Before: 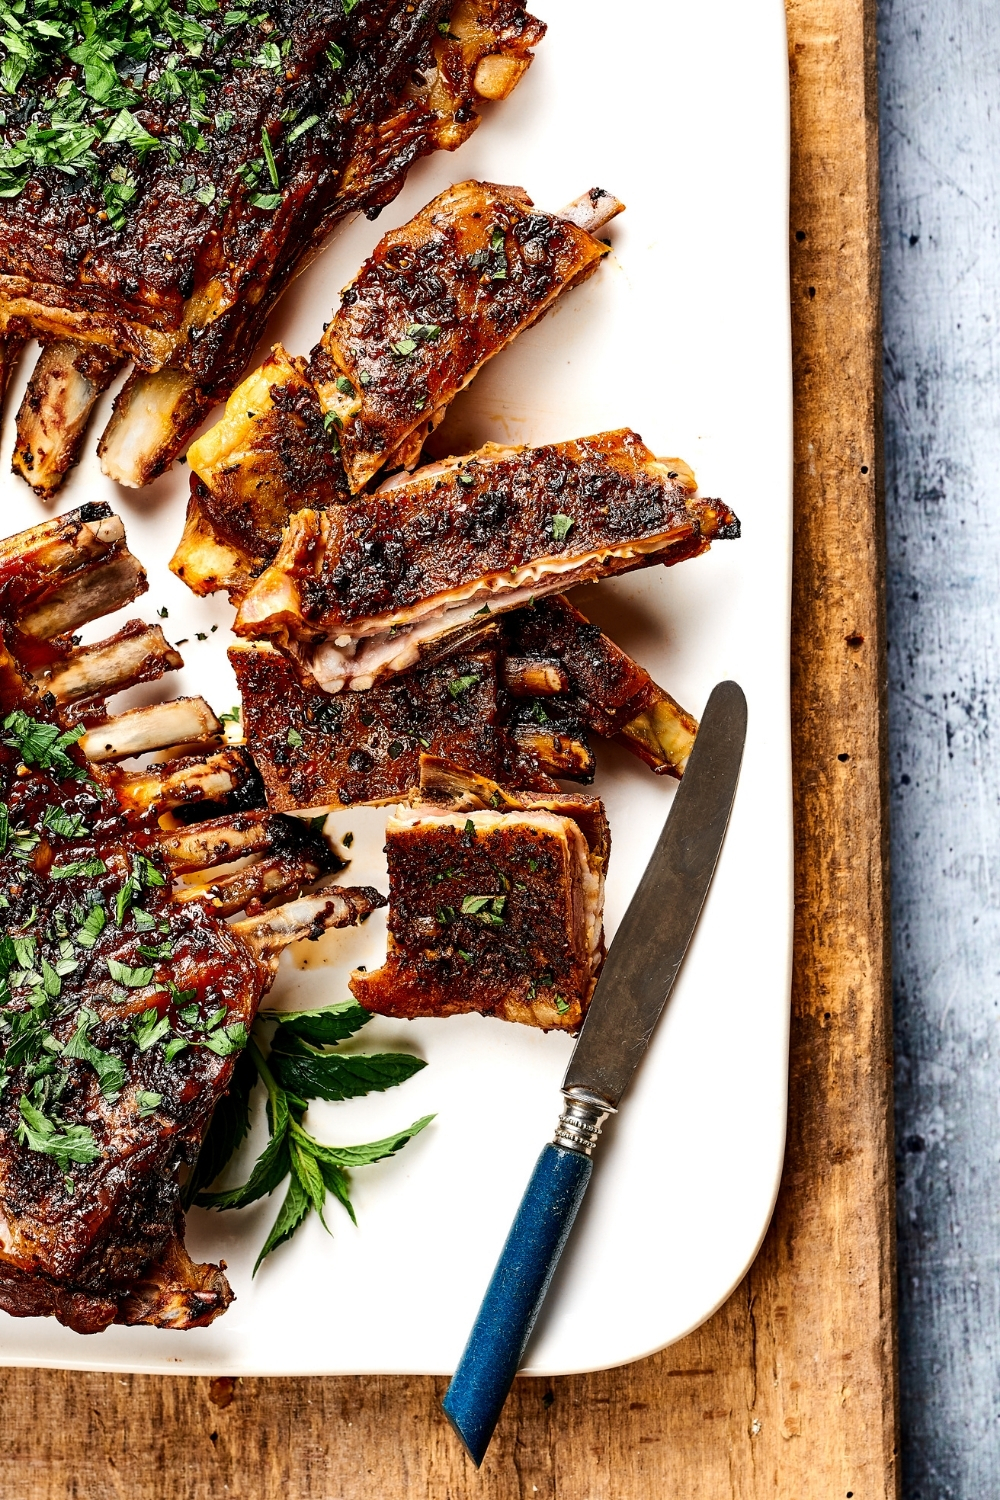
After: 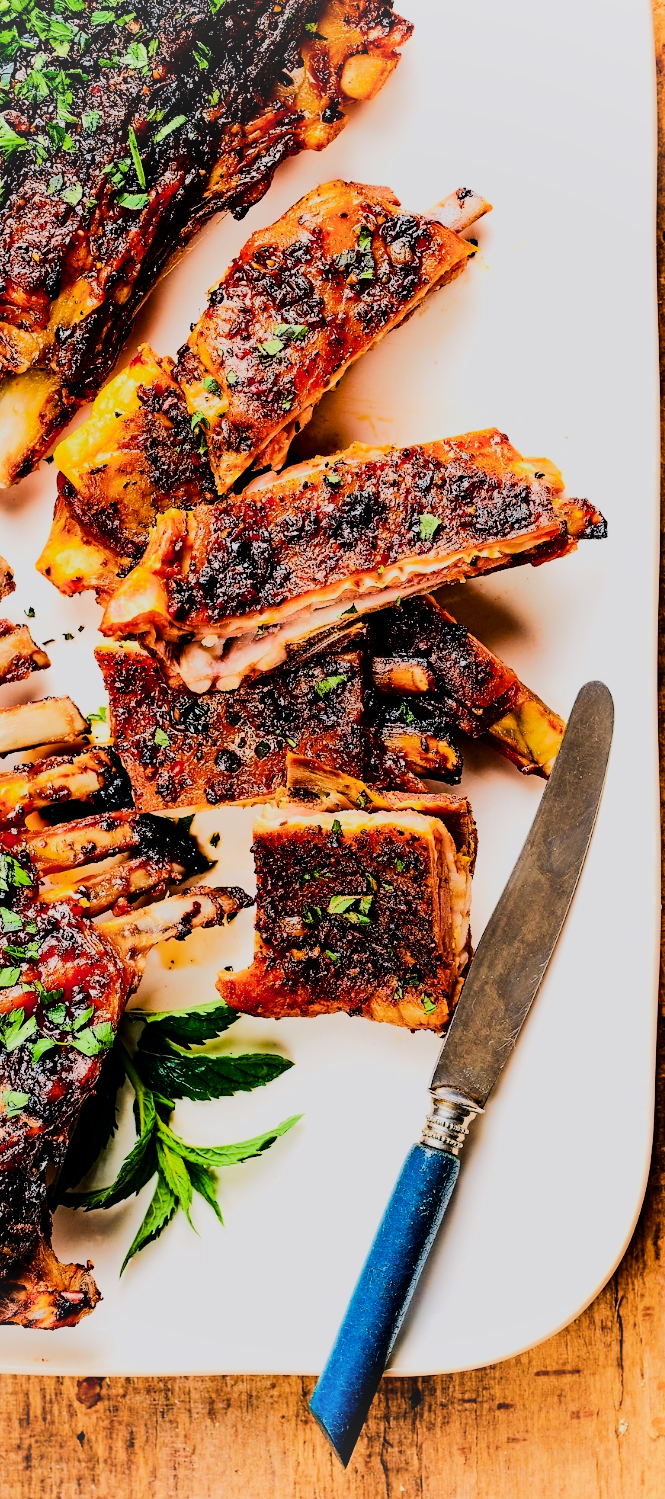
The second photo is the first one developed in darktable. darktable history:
color balance rgb: power › chroma 1.013%, power › hue 254.69°, perceptual saturation grading › global saturation 25.83%, perceptual brilliance grading › global brilliance 3.021%, global vibrance 20%
vignetting: brightness 0.058, saturation -0.001
velvia: on, module defaults
tone equalizer: -7 EV 0.147 EV, -6 EV 0.571 EV, -5 EV 1.16 EV, -4 EV 1.34 EV, -3 EV 1.14 EV, -2 EV 0.6 EV, -1 EV 0.167 EV, edges refinement/feathering 500, mask exposure compensation -1.57 EV, preserve details no
crop and rotate: left 13.371%, right 20.048%
filmic rgb: black relative exposure -7.65 EV, white relative exposure 4.56 EV, hardness 3.61
